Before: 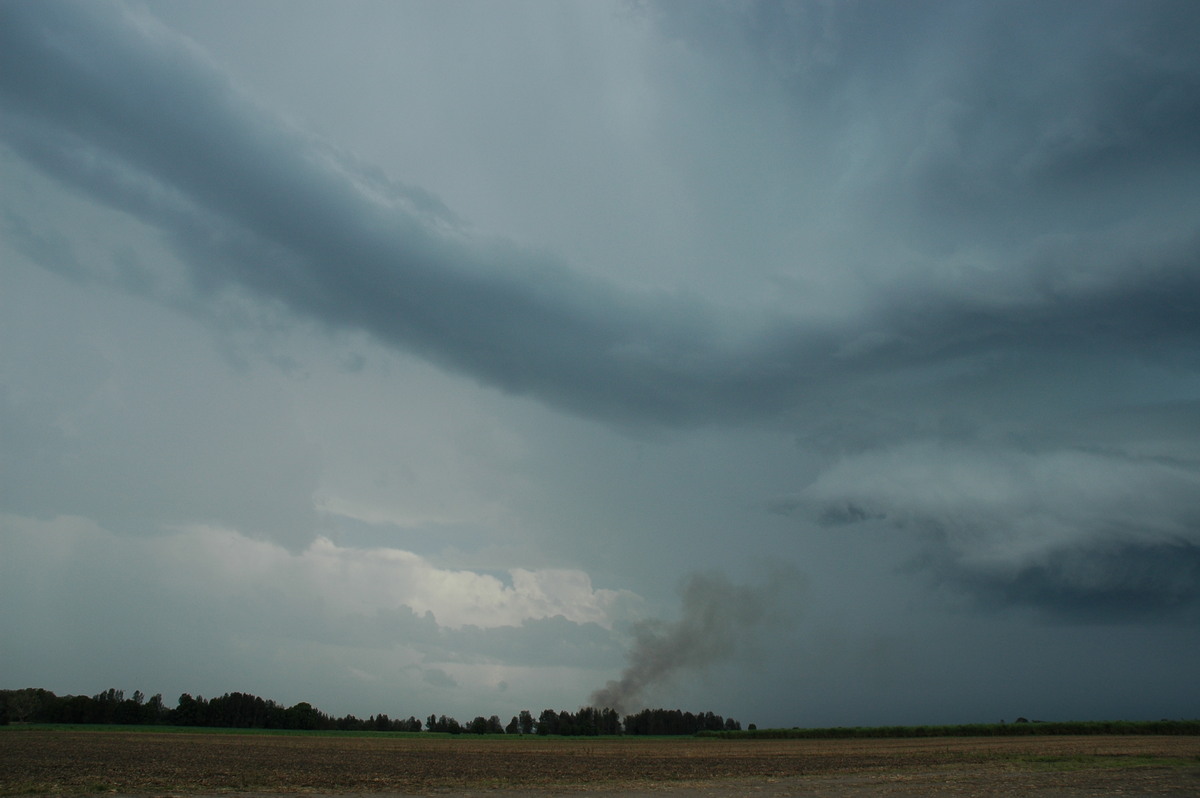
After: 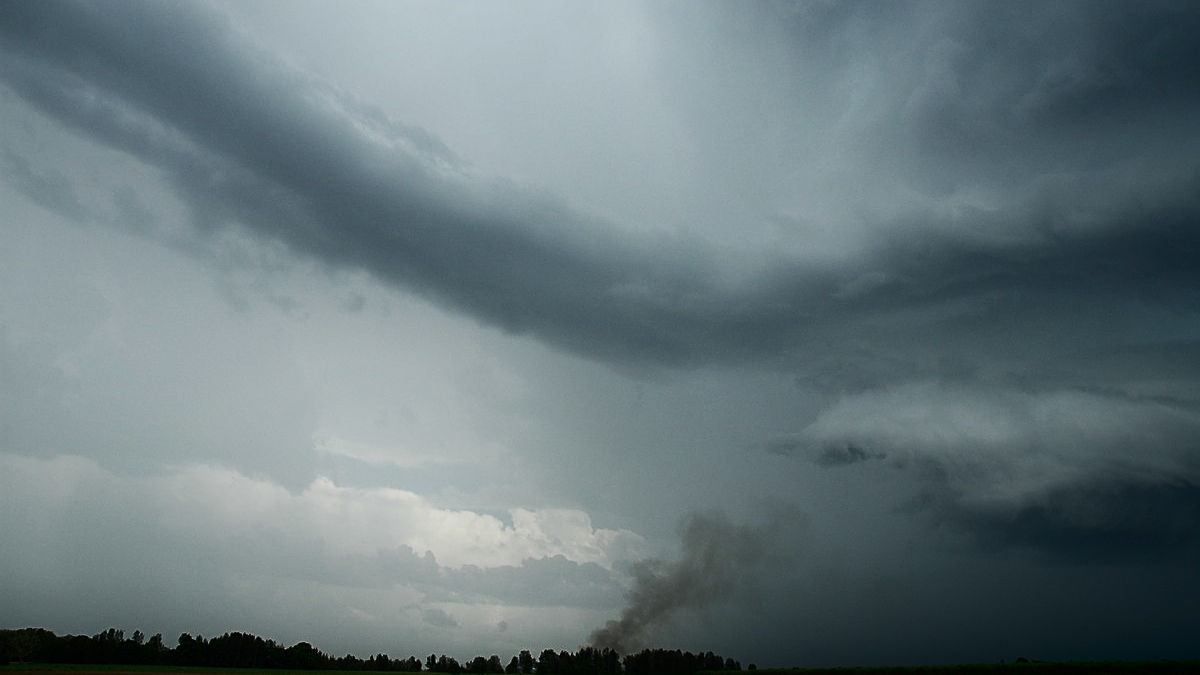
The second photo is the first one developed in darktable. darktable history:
shadows and highlights: shadows -56.08, highlights 84.74, soften with gaussian
sharpen: on, module defaults
crop: top 7.608%, bottom 7.8%
contrast brightness saturation: contrast 0.277
color correction: highlights b* 0.001, saturation 0.805
